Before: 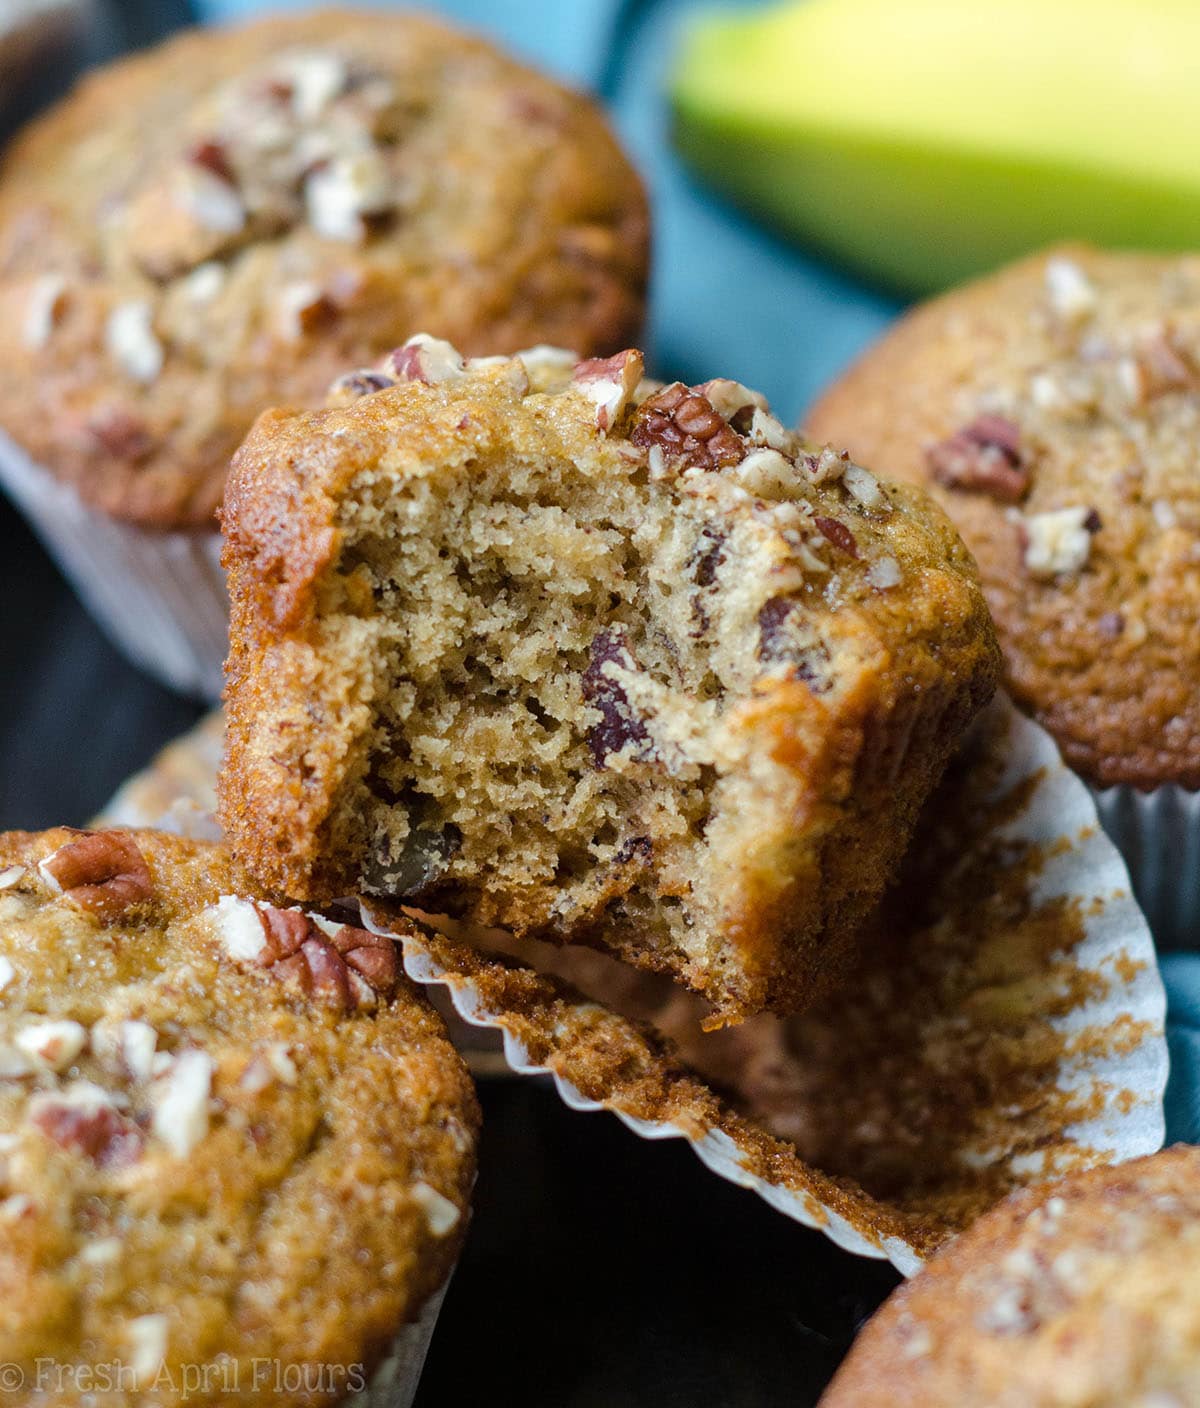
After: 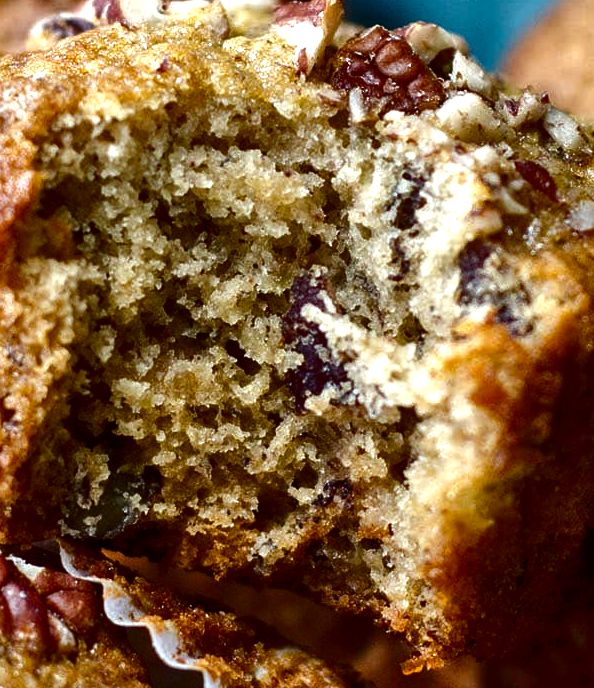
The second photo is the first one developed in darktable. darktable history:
exposure: black level correction 0, exposure 0.701 EV, compensate highlight preservation false
contrast brightness saturation: brightness -0.525
shadows and highlights: low approximation 0.01, soften with gaussian
crop: left 25.009%, top 25.41%, right 25.255%, bottom 25.188%
